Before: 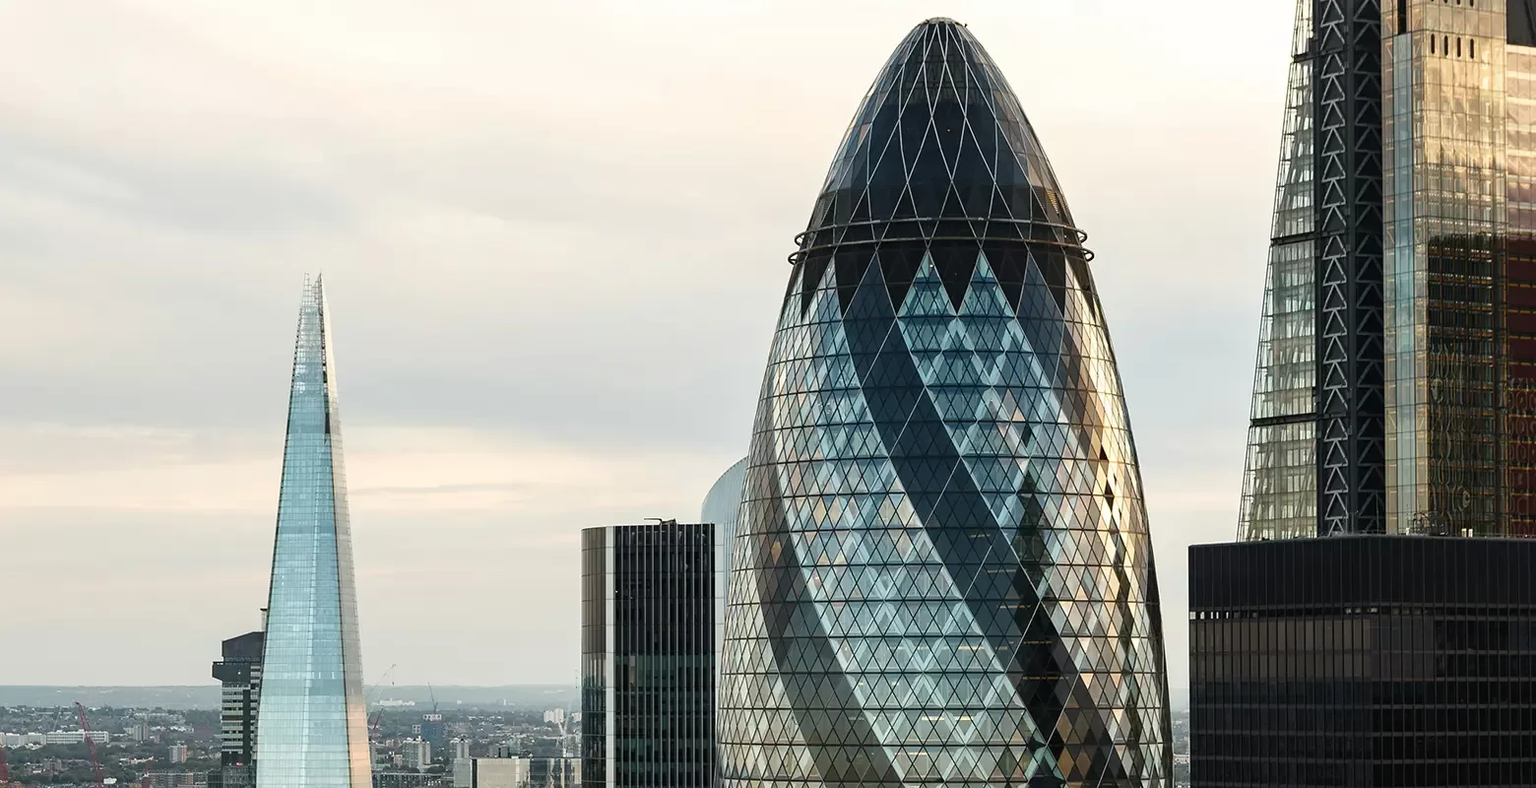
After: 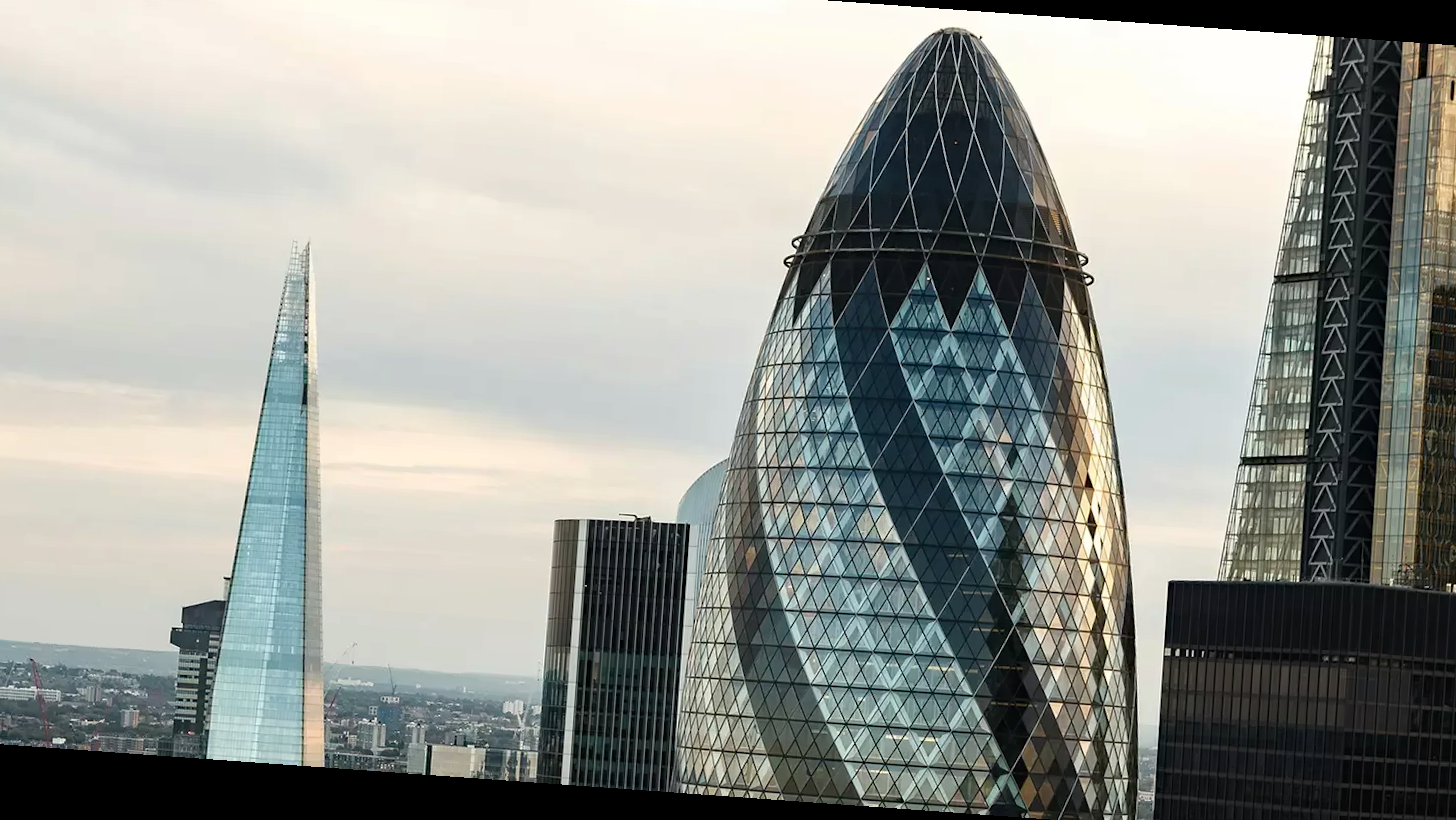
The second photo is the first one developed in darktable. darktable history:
crop: left 3.305%, top 6.436%, right 6.389%, bottom 3.258%
rgb levels: preserve colors max RGB
rotate and perspective: rotation 4.1°, automatic cropping off
haze removal: compatibility mode true, adaptive false
